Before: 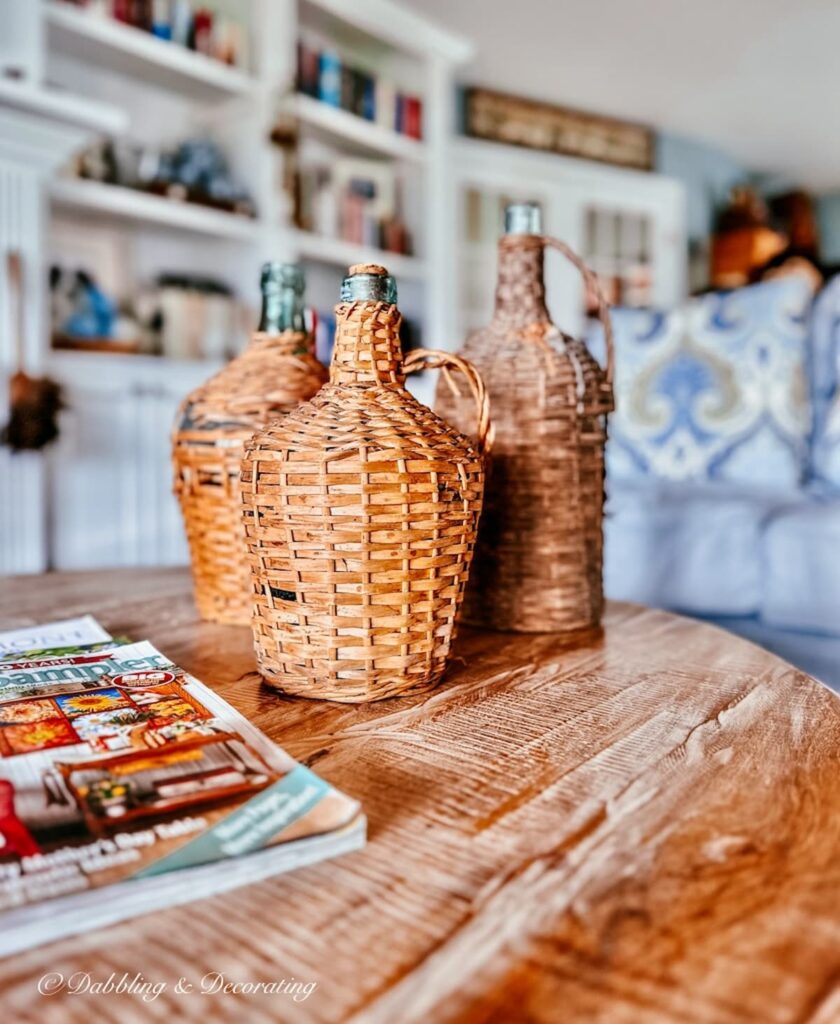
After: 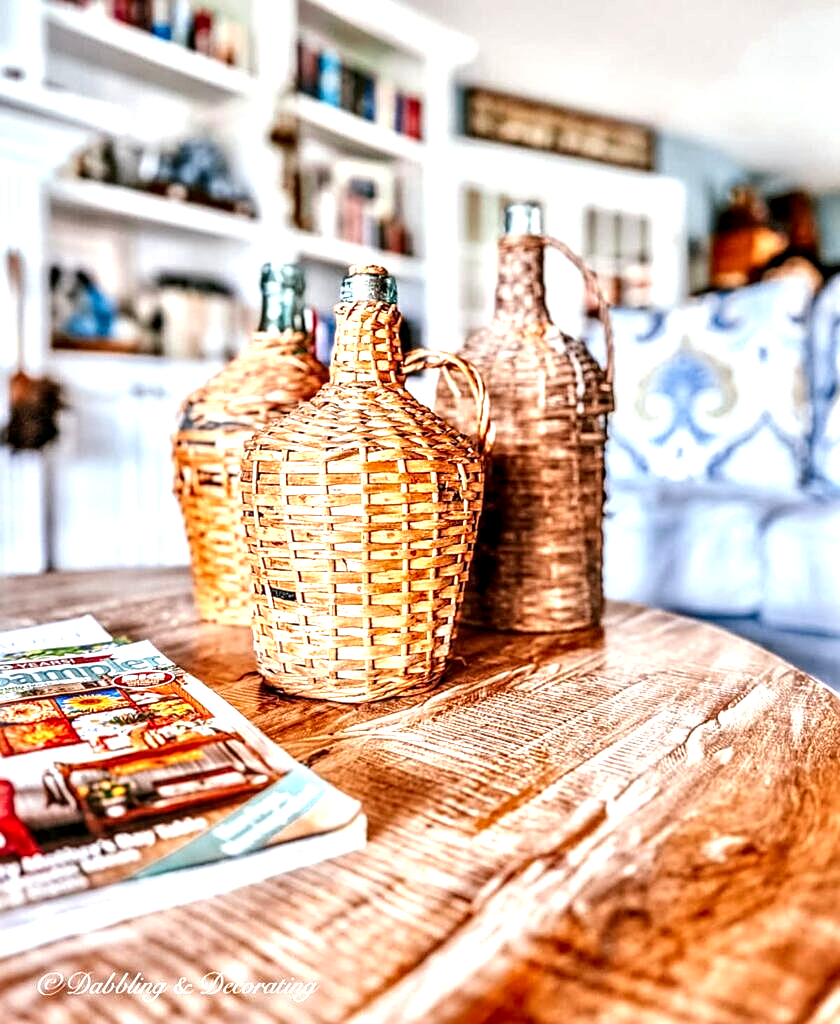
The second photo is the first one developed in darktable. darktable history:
exposure: black level correction 0, exposure 0.9 EV, compensate highlight preservation false
sharpen: on, module defaults
local contrast: detail 154%
